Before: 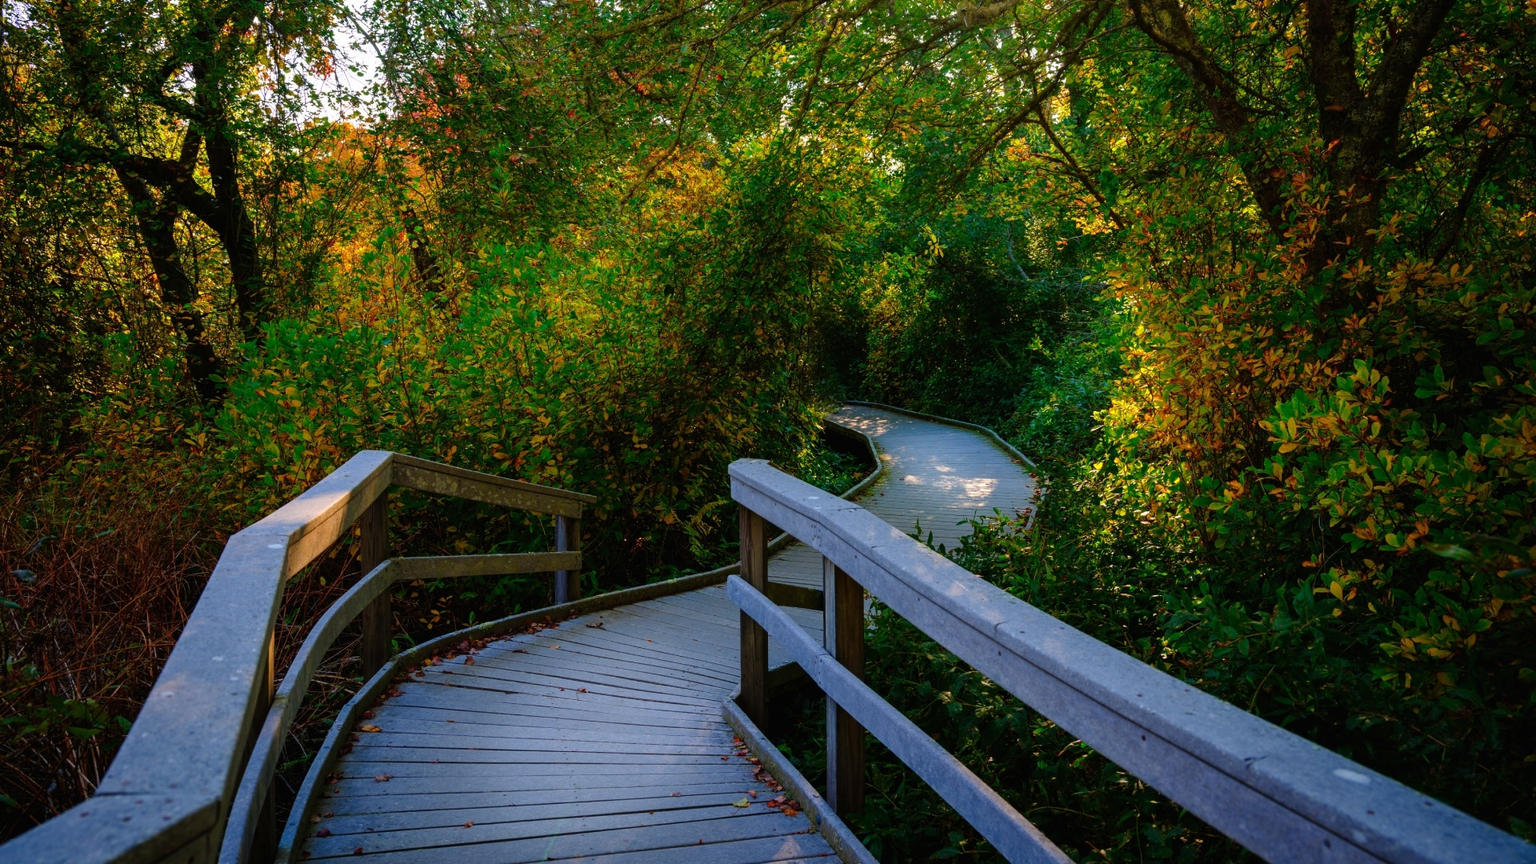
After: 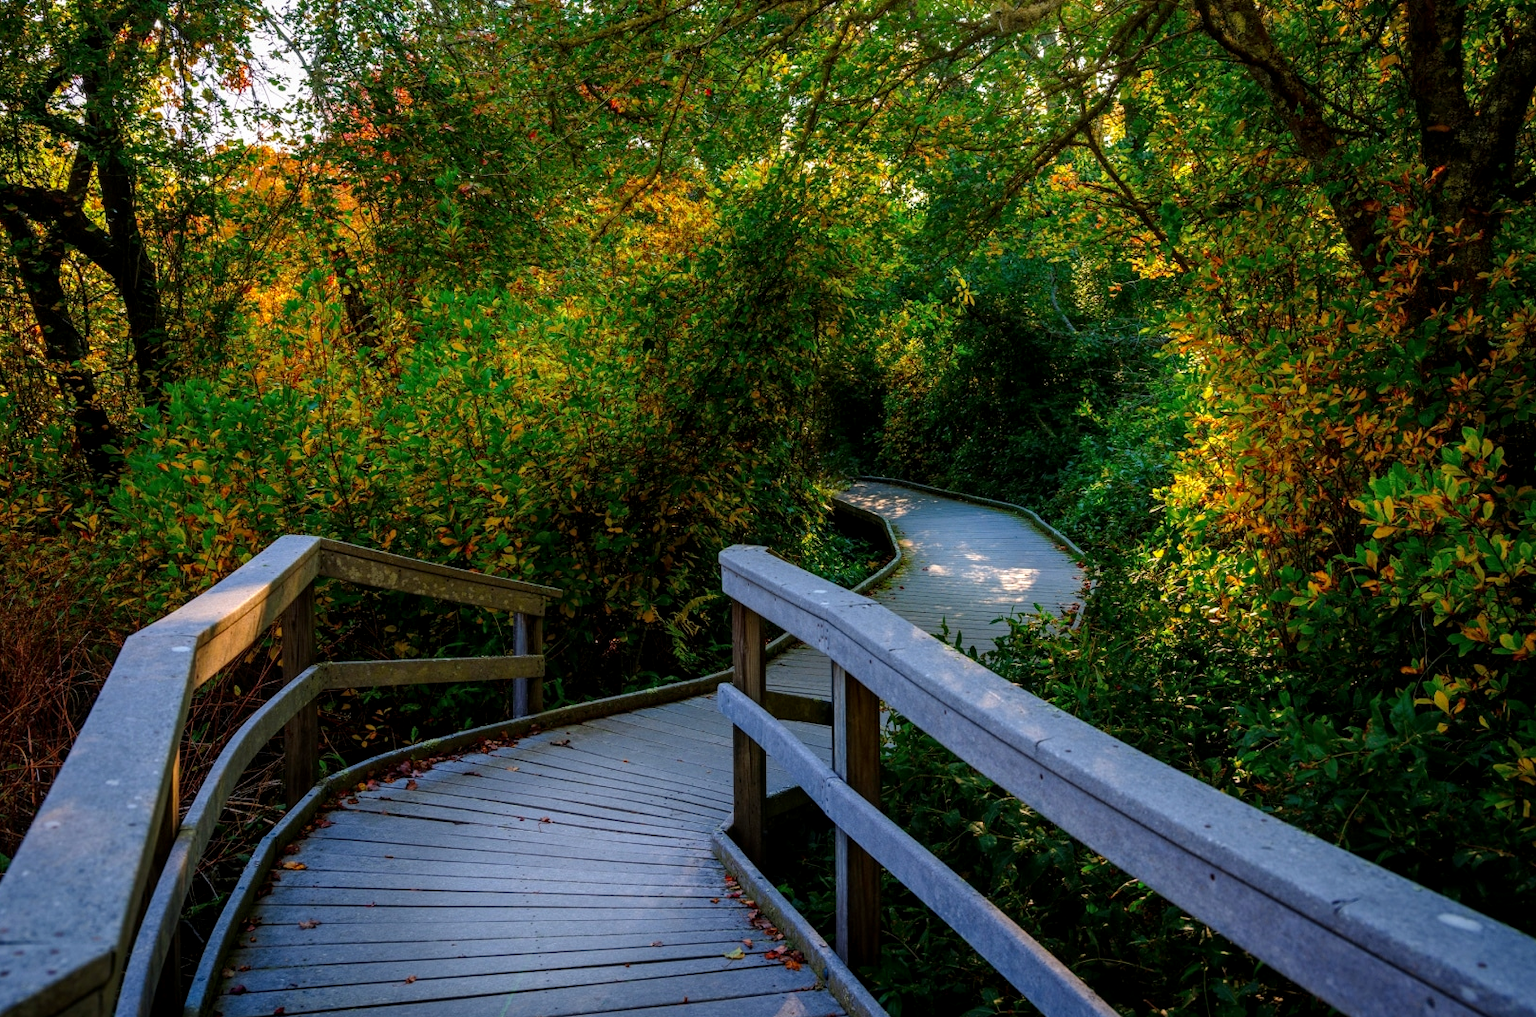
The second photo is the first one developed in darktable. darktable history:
crop: left 8.026%, right 7.374%
white balance: emerald 1
color zones: curves: ch1 [(0, 0.525) (0.143, 0.556) (0.286, 0.52) (0.429, 0.5) (0.571, 0.5) (0.714, 0.5) (0.857, 0.503) (1, 0.525)]
local contrast: on, module defaults
